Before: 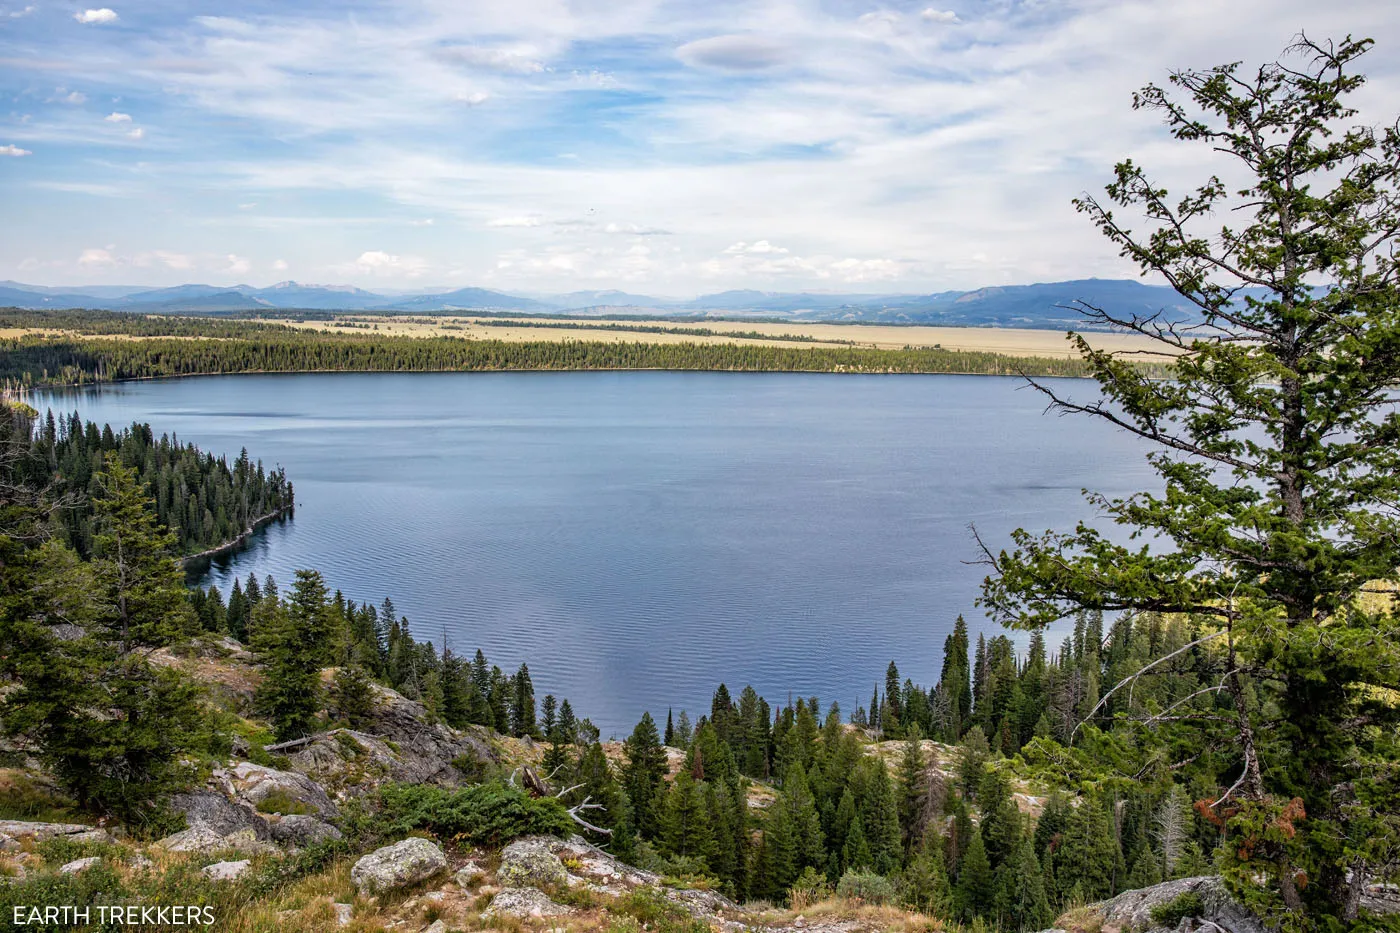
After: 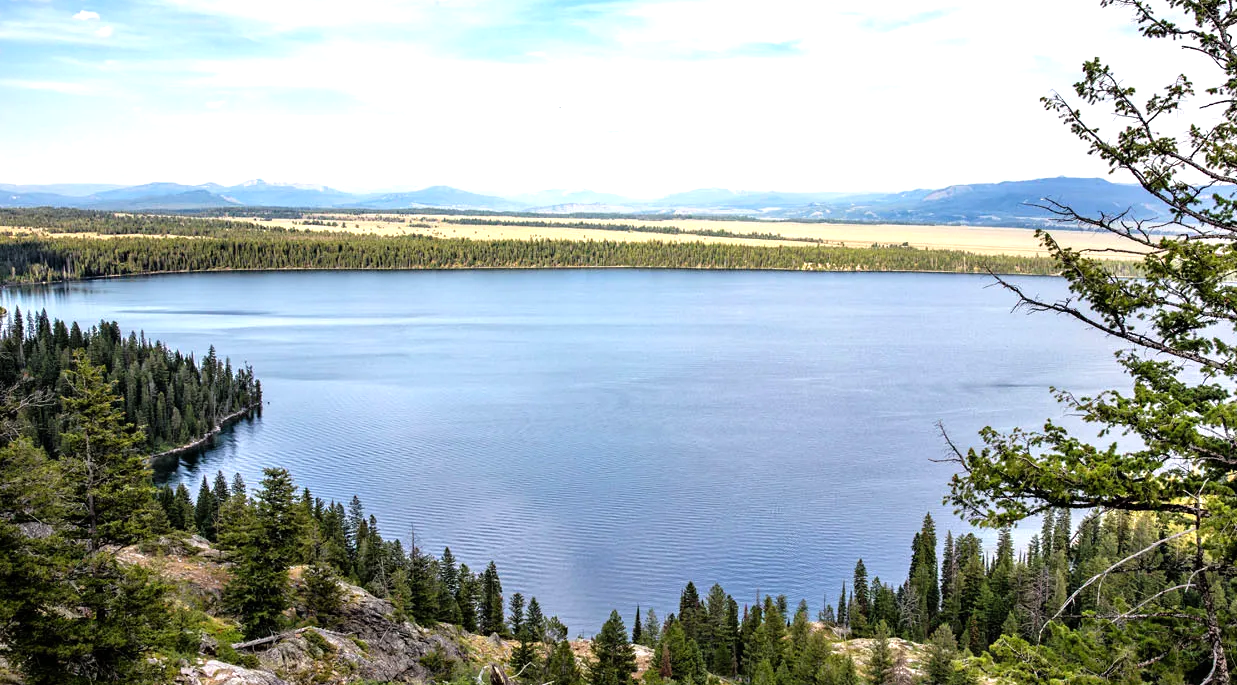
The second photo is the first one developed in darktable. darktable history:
tone equalizer: -8 EV -0.762 EV, -7 EV -0.684 EV, -6 EV -0.581 EV, -5 EV -0.413 EV, -3 EV 0.381 EV, -2 EV 0.6 EV, -1 EV 0.695 EV, +0 EV 0.721 EV
crop and rotate: left 2.304%, top 11.068%, right 9.287%, bottom 15.483%
